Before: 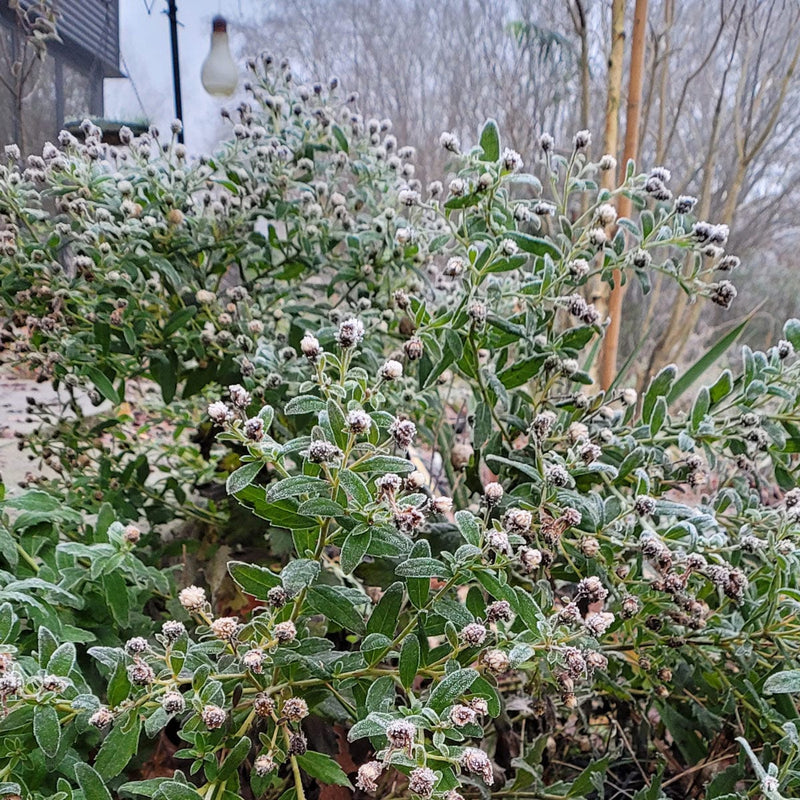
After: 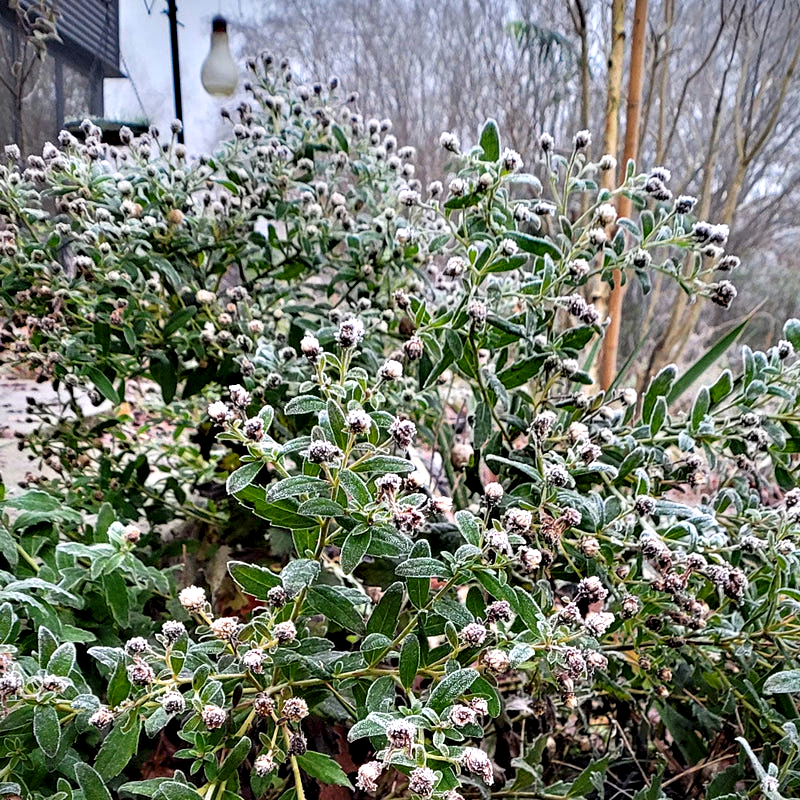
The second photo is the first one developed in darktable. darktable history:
vignetting: fall-off start 100.36%, saturation -0.024, unbound false
contrast equalizer: octaves 7, y [[0.6 ×6], [0.55 ×6], [0 ×6], [0 ×6], [0 ×6]]
